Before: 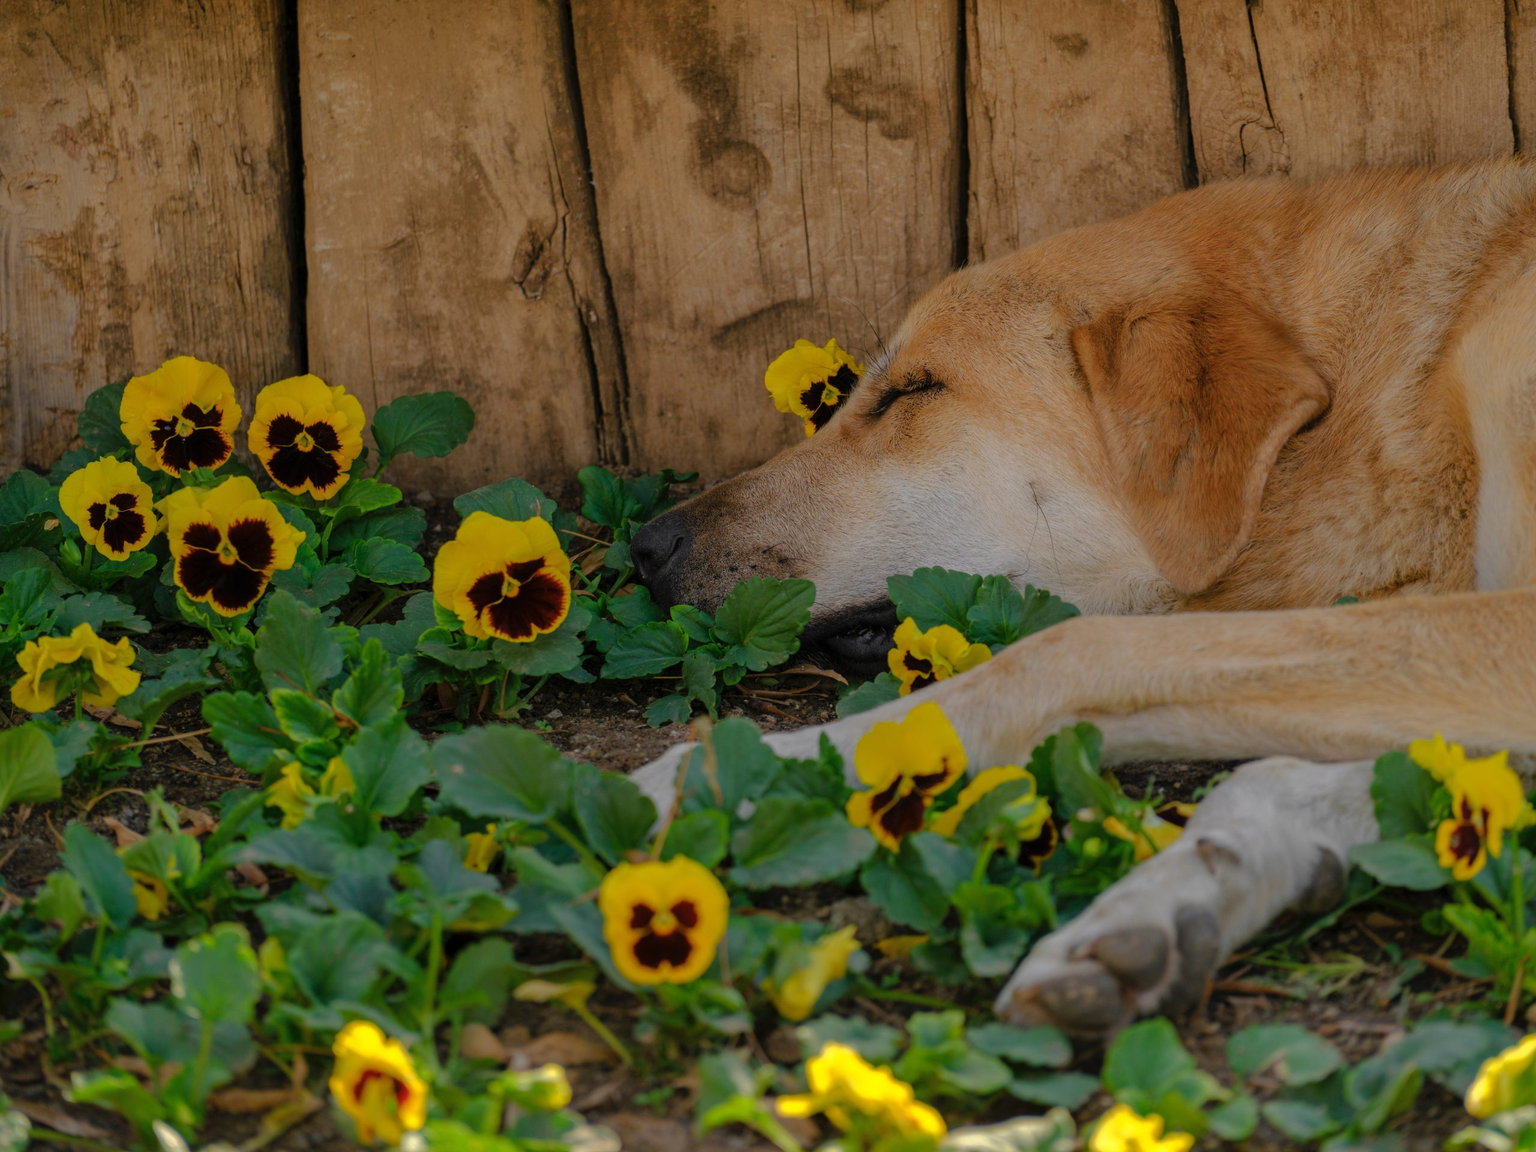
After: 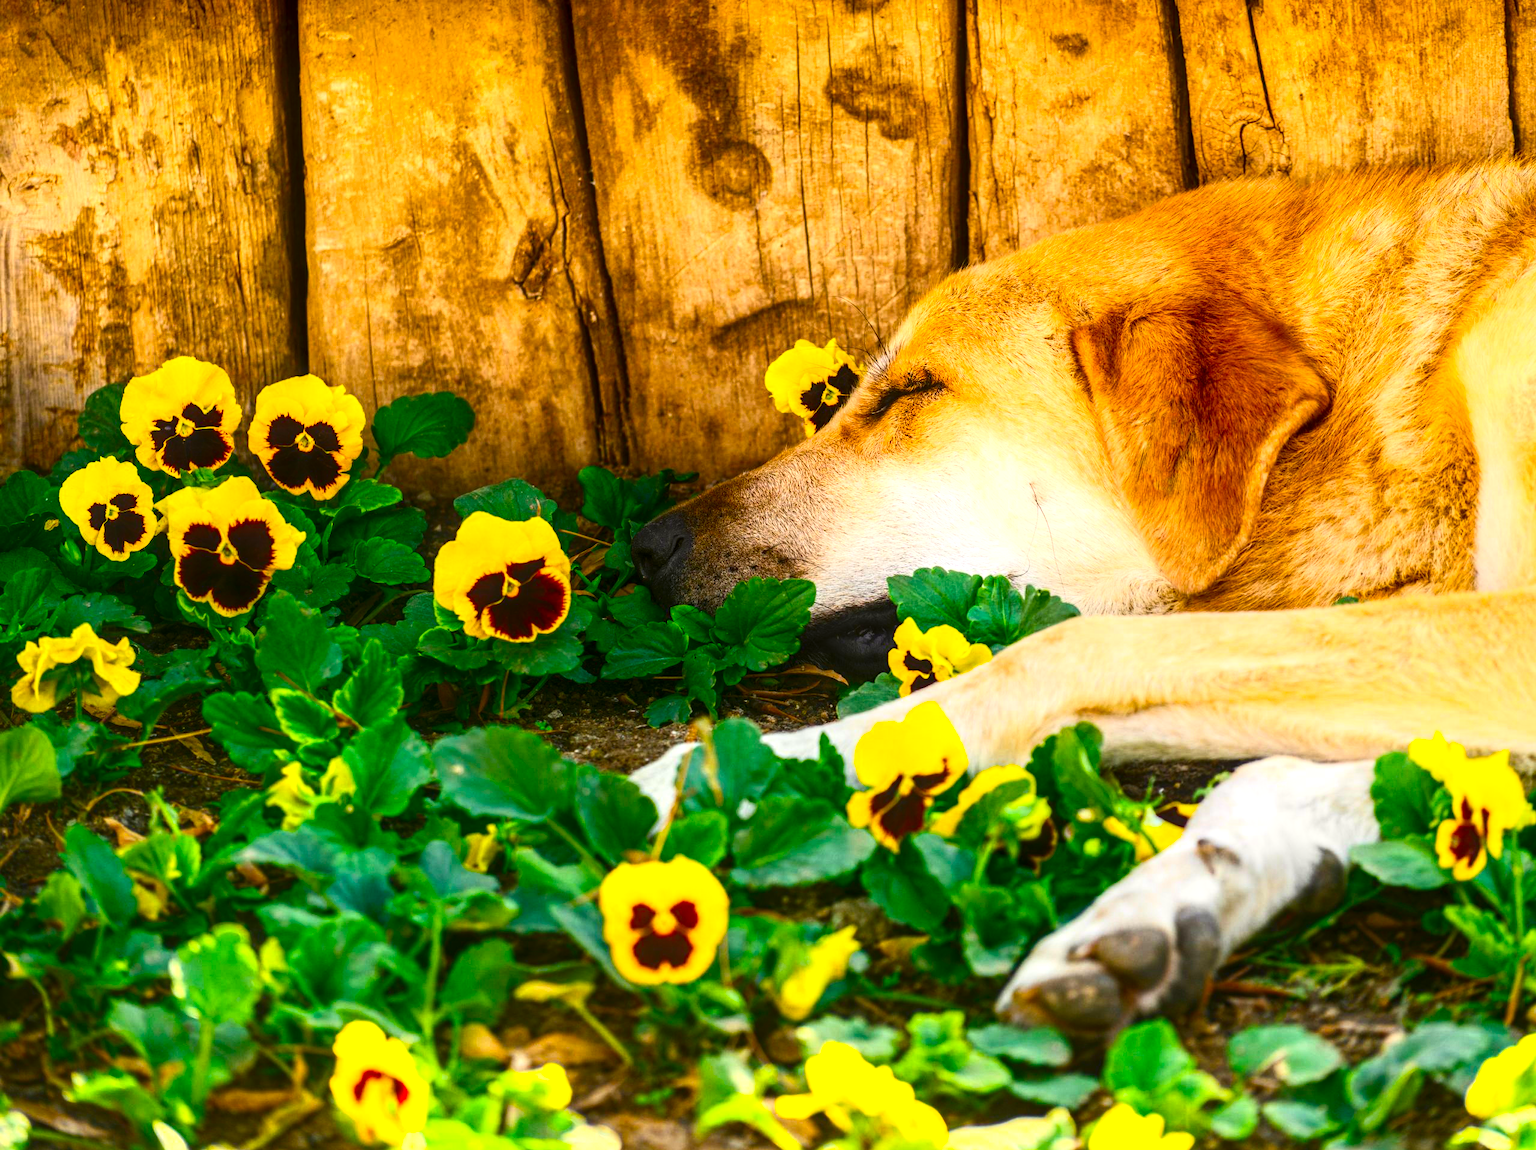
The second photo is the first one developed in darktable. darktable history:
exposure: black level correction 0, exposure 0.499 EV, compensate highlight preservation false
crop: bottom 0.073%
local contrast: highlights 60%, shadows 63%, detail 160%
color balance rgb: linear chroma grading › global chroma 25.43%, perceptual saturation grading › global saturation 18.348%, global vibrance 9.997%
contrast brightness saturation: contrast 0.831, brightness 0.587, saturation 0.582
contrast equalizer: y [[0.6 ×6], [0.55 ×6], [0 ×6], [0 ×6], [0 ×6]], mix -0.997
